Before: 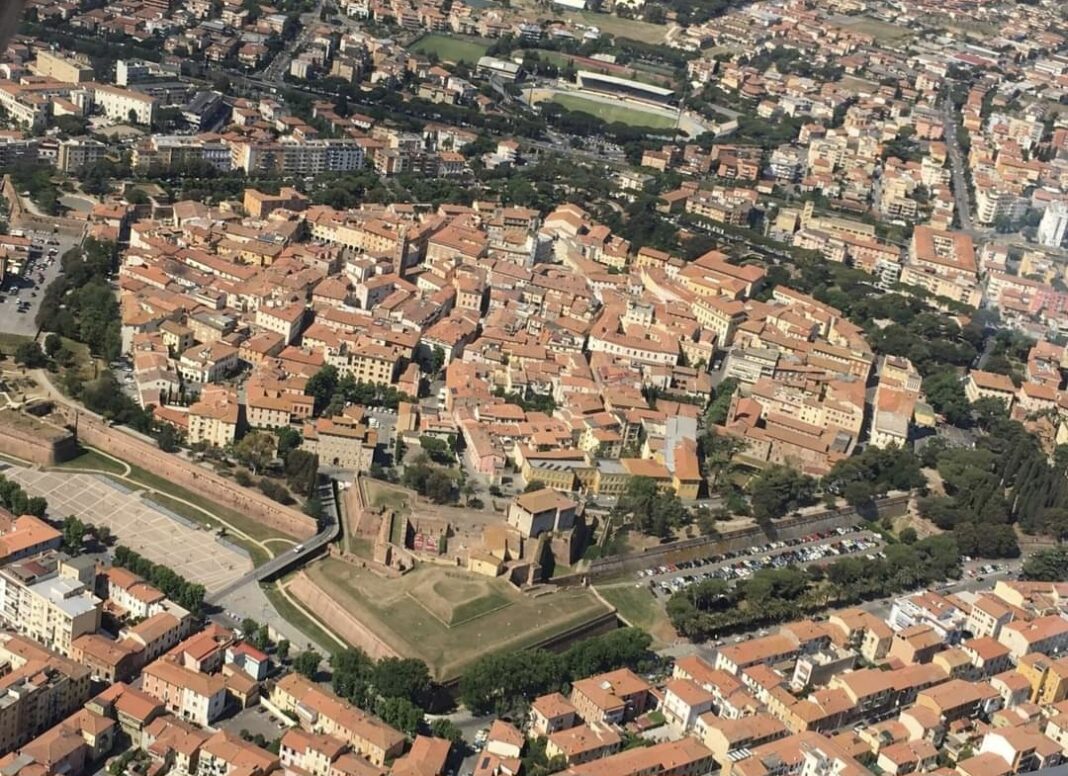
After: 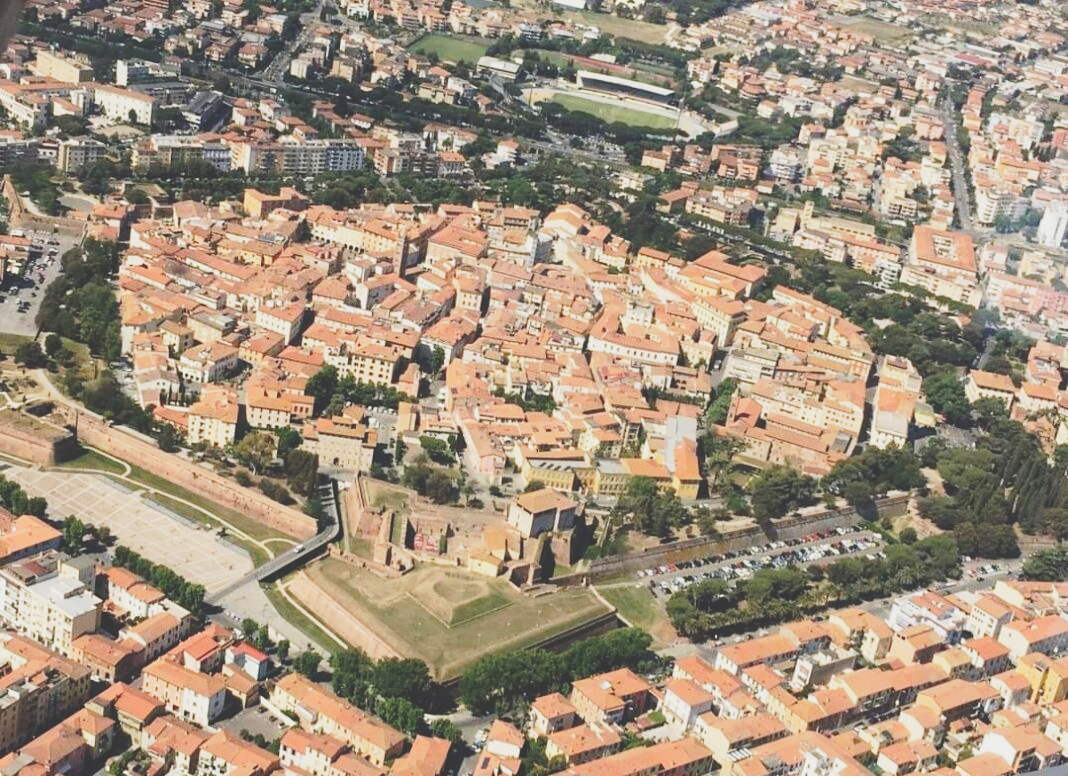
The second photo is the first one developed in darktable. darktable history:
tone curve: curves: ch0 [(0, 0) (0.003, 0.211) (0.011, 0.211) (0.025, 0.215) (0.044, 0.218) (0.069, 0.224) (0.1, 0.227) (0.136, 0.233) (0.177, 0.247) (0.224, 0.275) (0.277, 0.309) (0.335, 0.366) (0.399, 0.438) (0.468, 0.515) (0.543, 0.586) (0.623, 0.658) (0.709, 0.735) (0.801, 0.821) (0.898, 0.889) (1, 1)], preserve colors none
bloom: size 13.65%, threshold 98.39%, strength 4.82%
base curve: curves: ch0 [(0, 0) (0.088, 0.125) (0.176, 0.251) (0.354, 0.501) (0.613, 0.749) (1, 0.877)], preserve colors none
